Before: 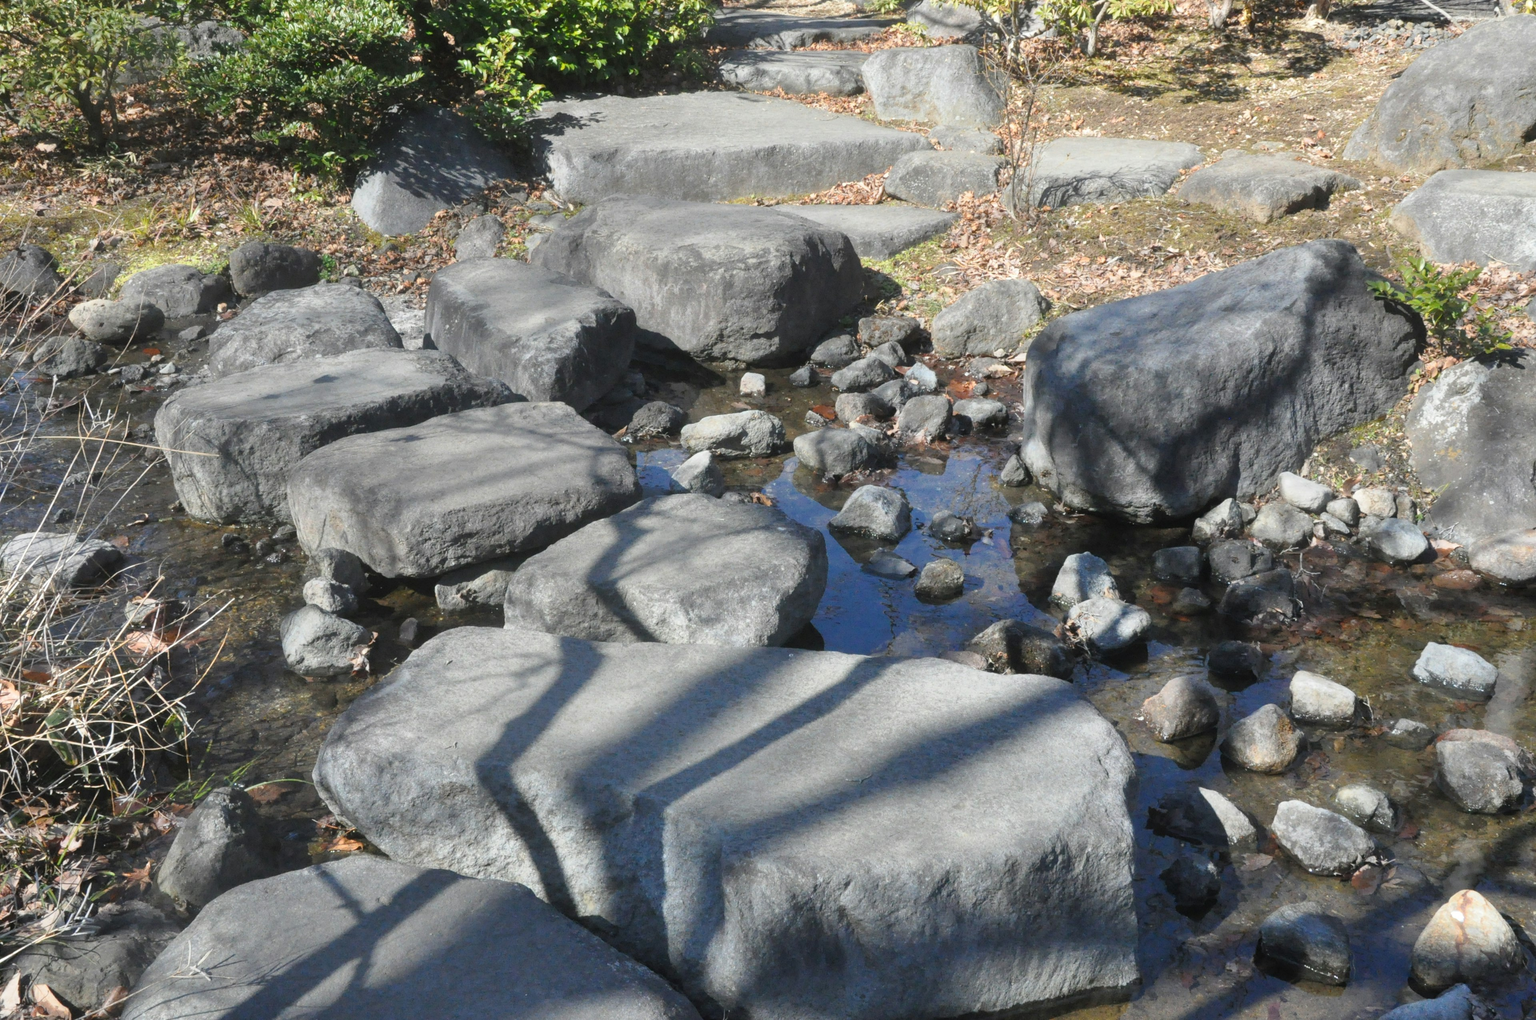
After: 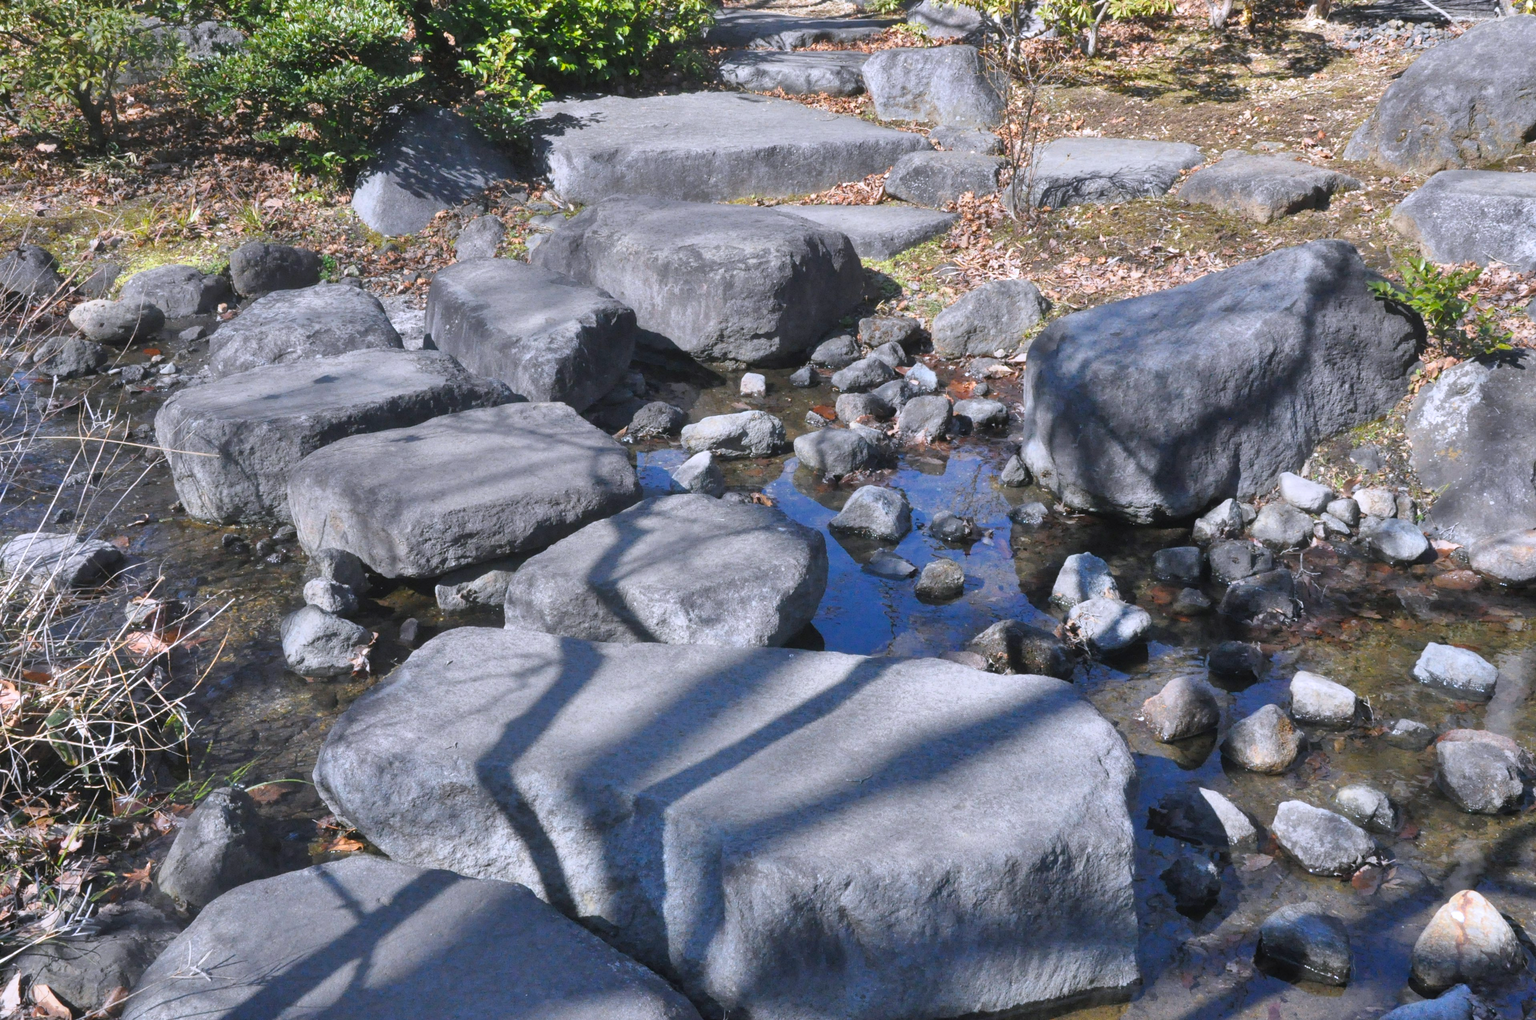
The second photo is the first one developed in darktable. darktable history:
contrast brightness saturation: saturation 0.13
shadows and highlights: shadows 45.15, highlights -65.93, soften with gaussian
white balance: blue 1.104
